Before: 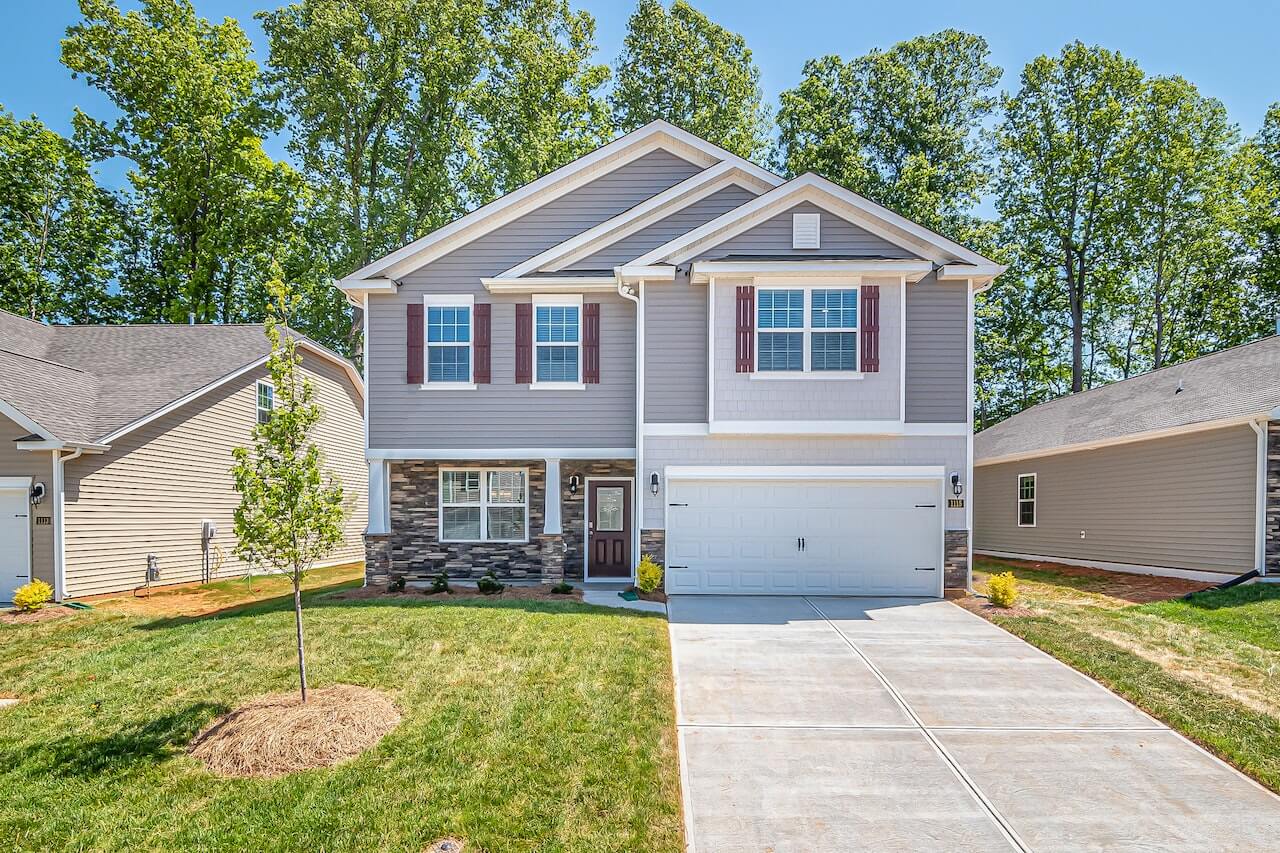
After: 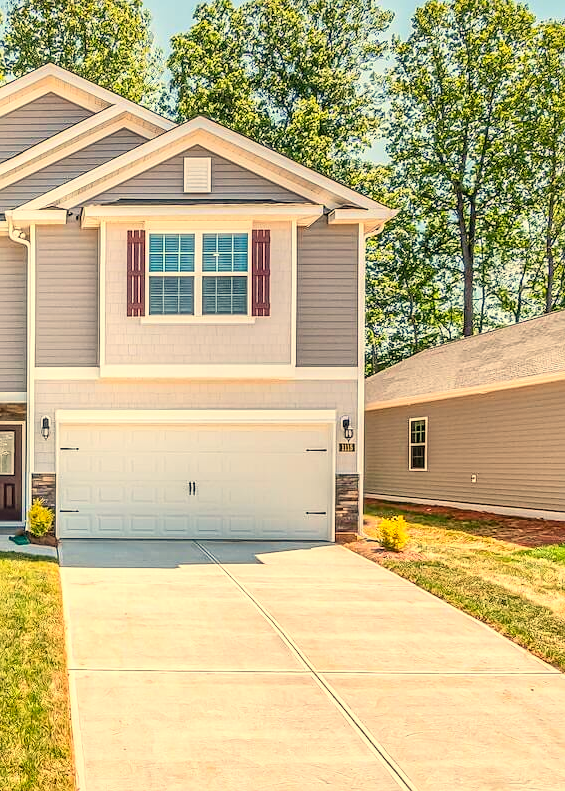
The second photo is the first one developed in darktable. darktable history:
contrast brightness saturation: contrast 0.2, brightness 0.16, saturation 0.22
sharpen: amount 0.2
white balance: red 1.138, green 0.996, blue 0.812
crop: left 47.628%, top 6.643%, right 7.874%
local contrast: on, module defaults
